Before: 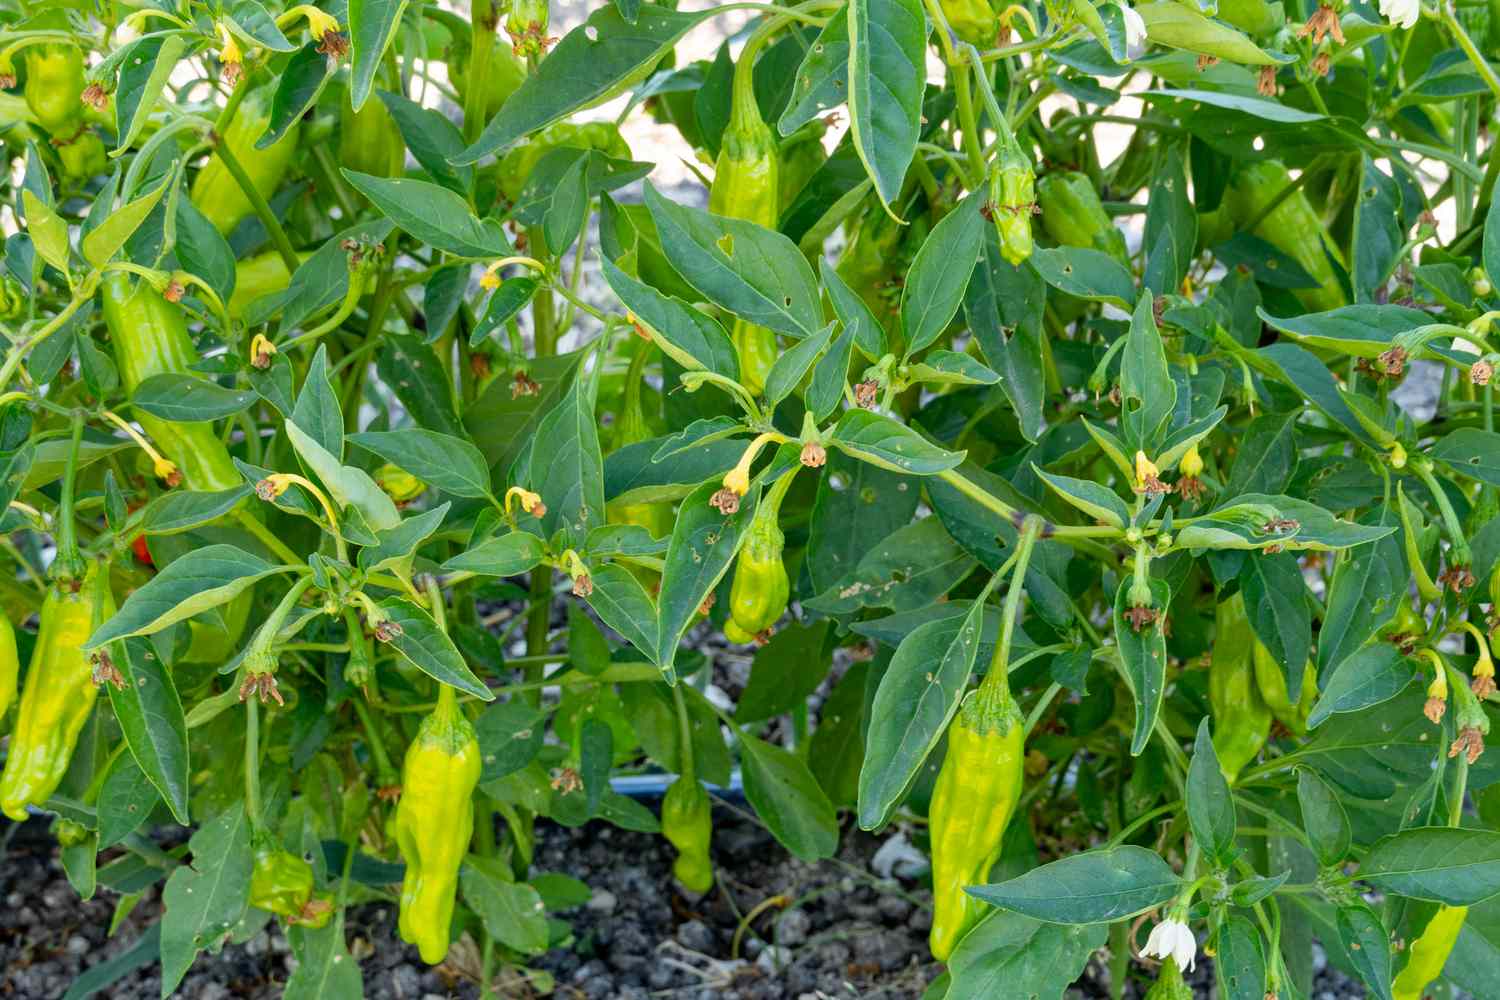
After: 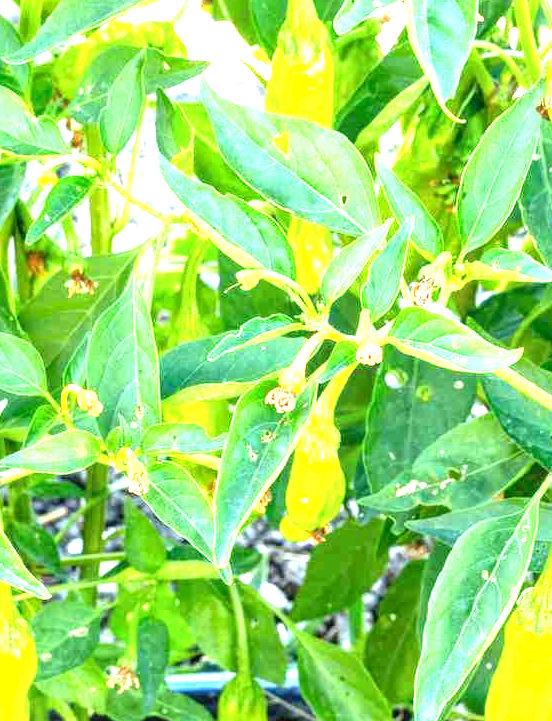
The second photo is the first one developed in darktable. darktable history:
exposure: exposure 2.049 EV, compensate exposure bias true, compensate highlight preservation false
crop and rotate: left 29.699%, top 10.238%, right 33.45%, bottom 17.637%
local contrast: on, module defaults
